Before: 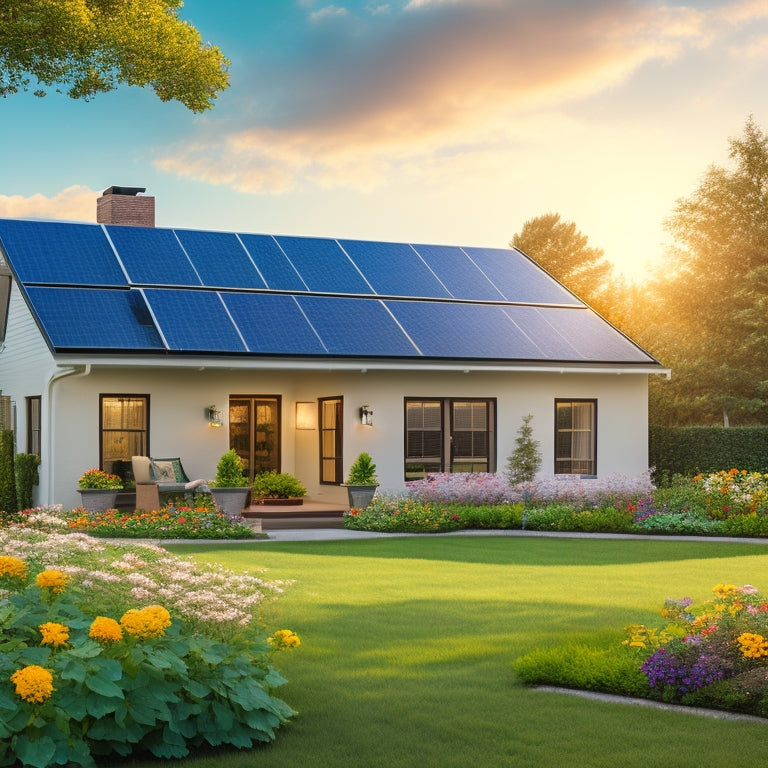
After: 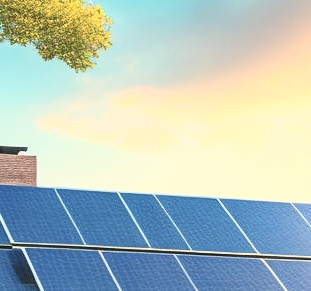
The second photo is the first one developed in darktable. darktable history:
crop: left 15.452%, top 5.459%, right 43.956%, bottom 56.62%
white balance: red 1.029, blue 0.92
contrast brightness saturation: contrast 0.39, brightness 0.53
